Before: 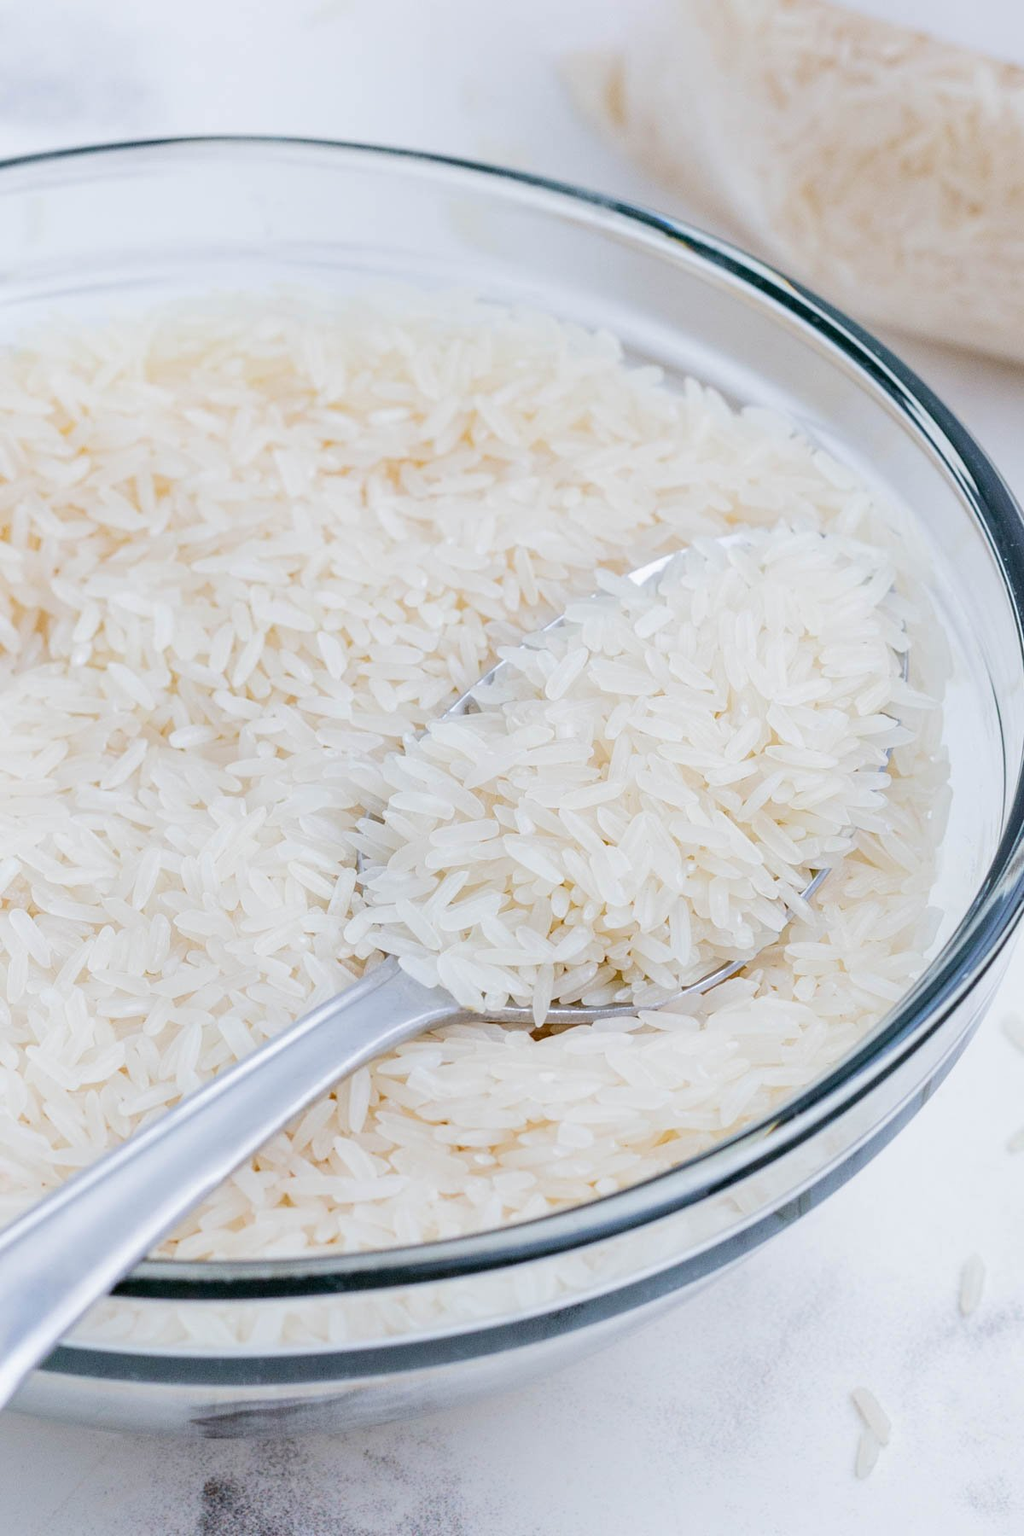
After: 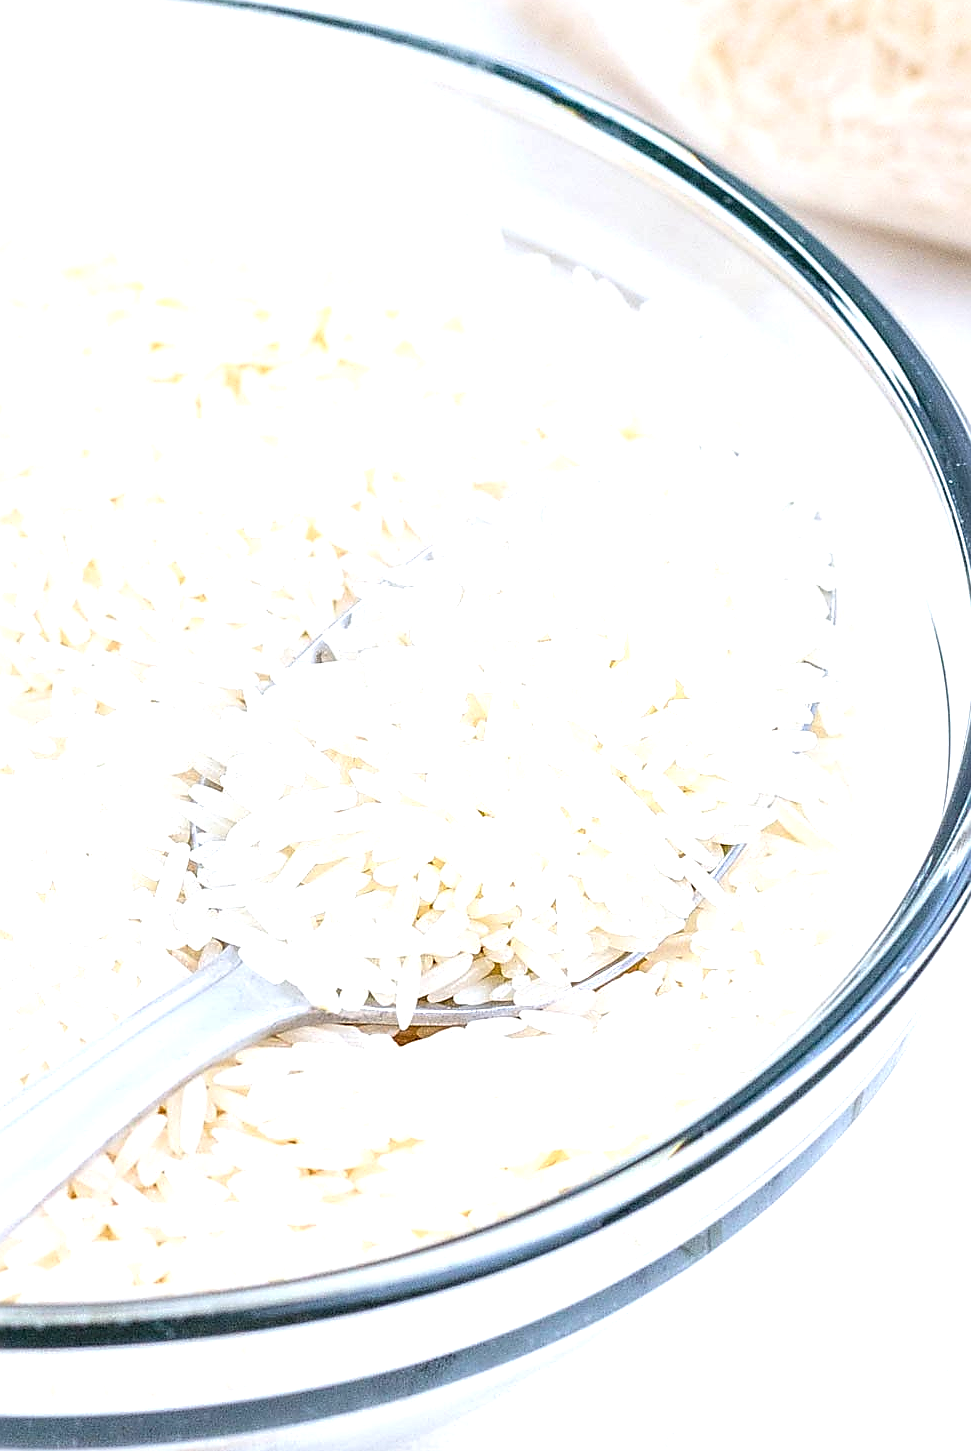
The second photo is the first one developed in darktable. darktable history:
exposure: black level correction 0, exposure 1 EV, compensate highlight preservation false
crop: left 19.044%, top 9.679%, right 0.001%, bottom 9.66%
sharpen: radius 1.369, amount 1.268, threshold 0.838
local contrast: on, module defaults
